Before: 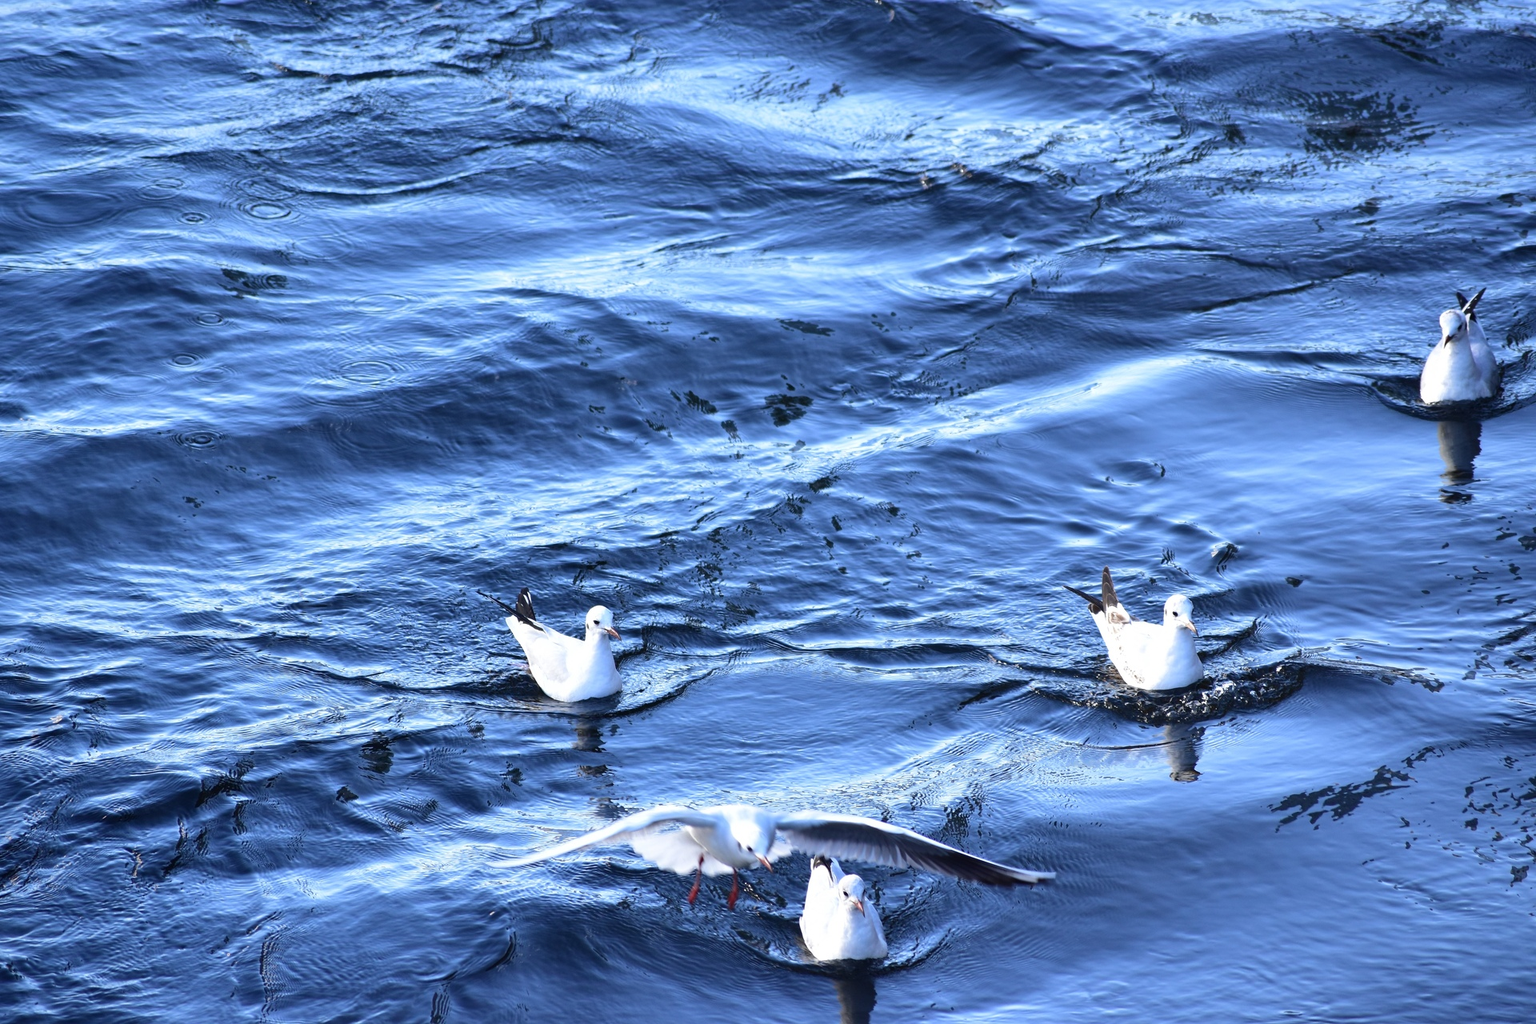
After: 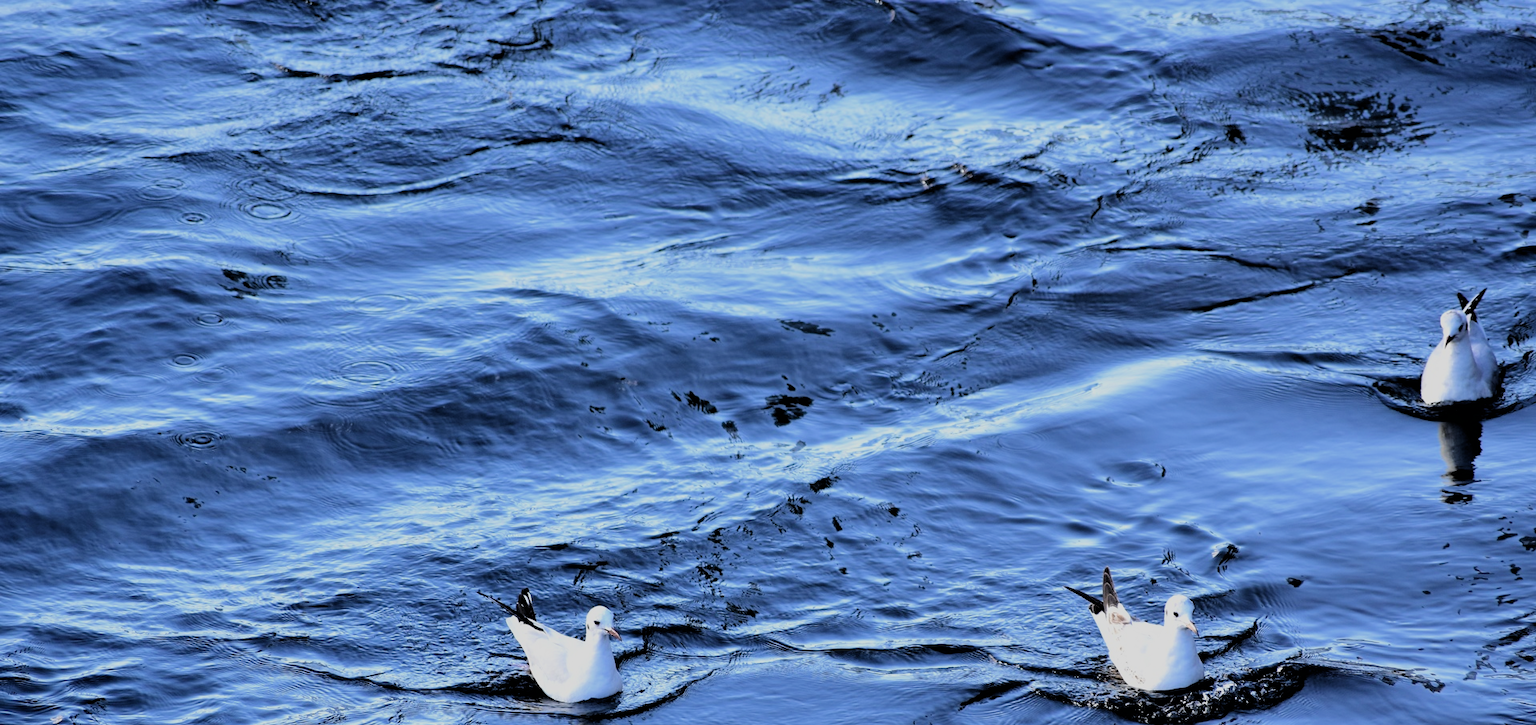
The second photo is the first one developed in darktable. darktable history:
filmic rgb: black relative exposure -2.87 EV, white relative exposure 4.56 EV, threshold 2.97 EV, hardness 1.71, contrast 1.242, color science v6 (2022), enable highlight reconstruction true
crop: right 0%, bottom 29.147%
